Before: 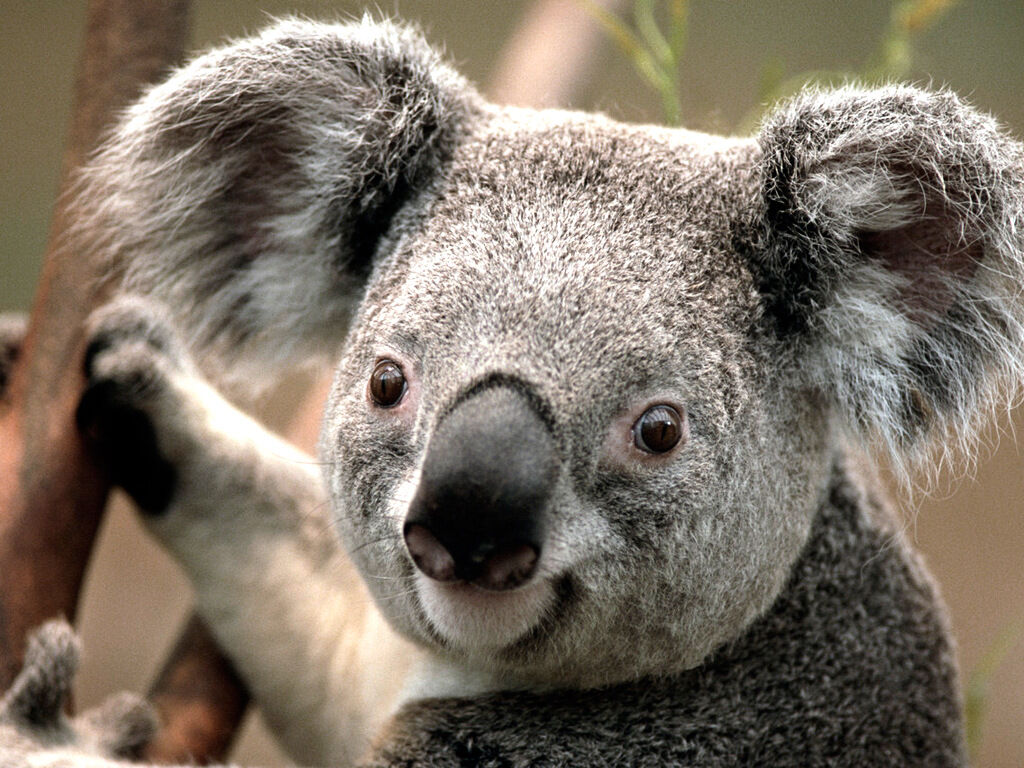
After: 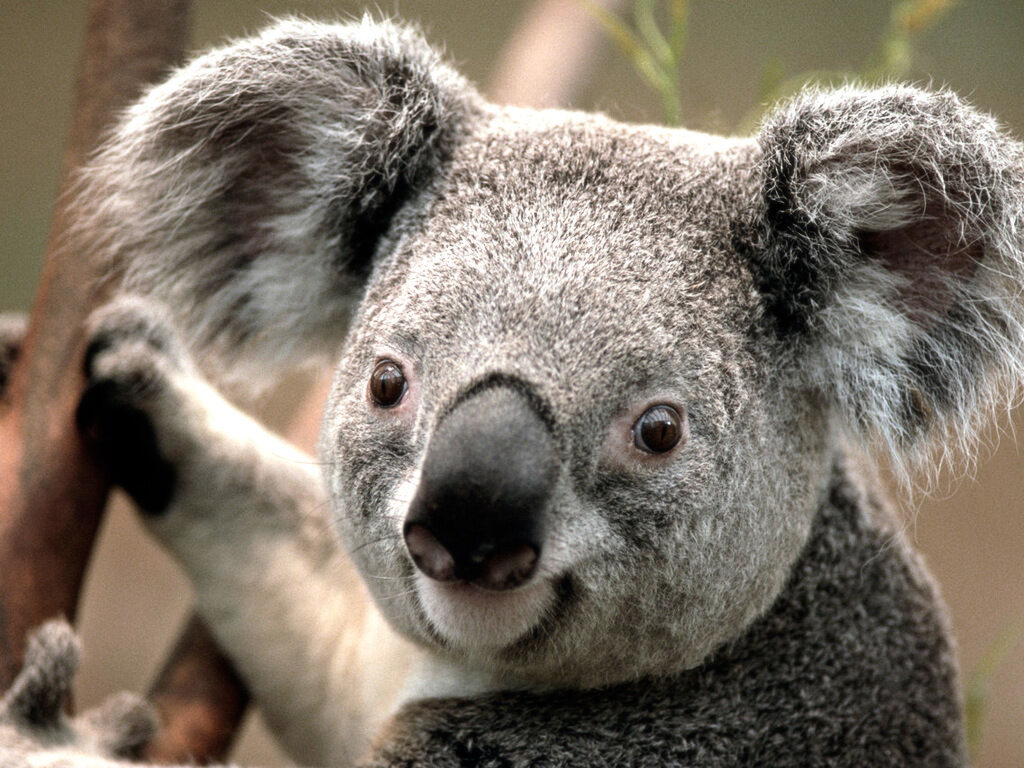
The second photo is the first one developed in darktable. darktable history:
soften: size 10%, saturation 50%, brightness 0.2 EV, mix 10%
